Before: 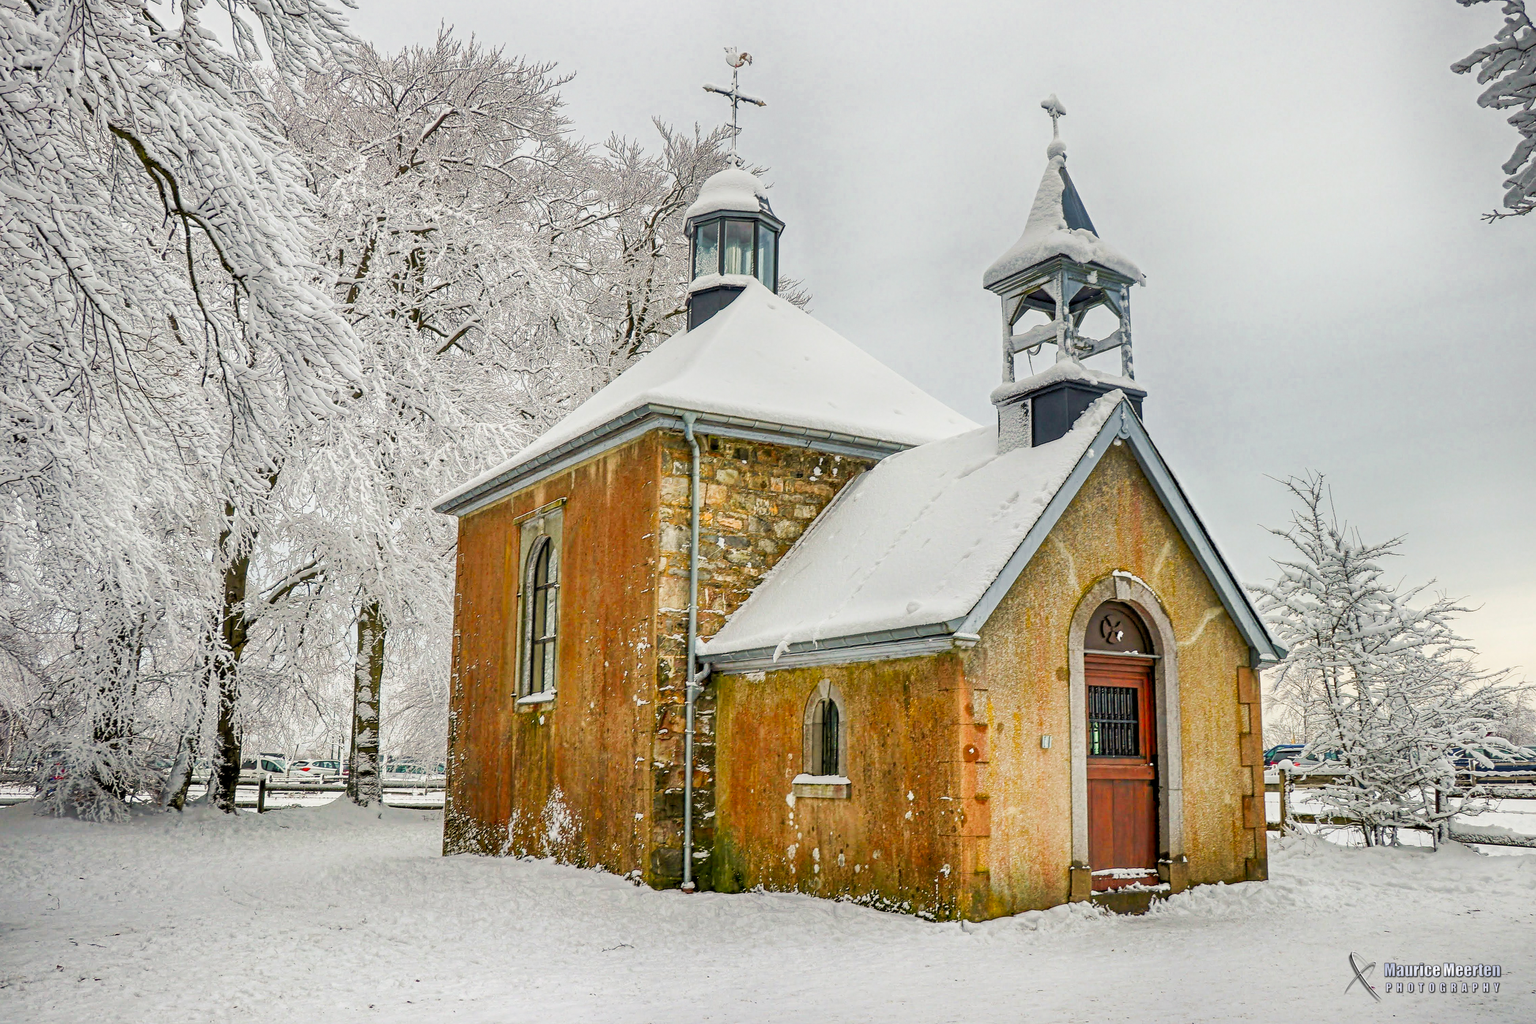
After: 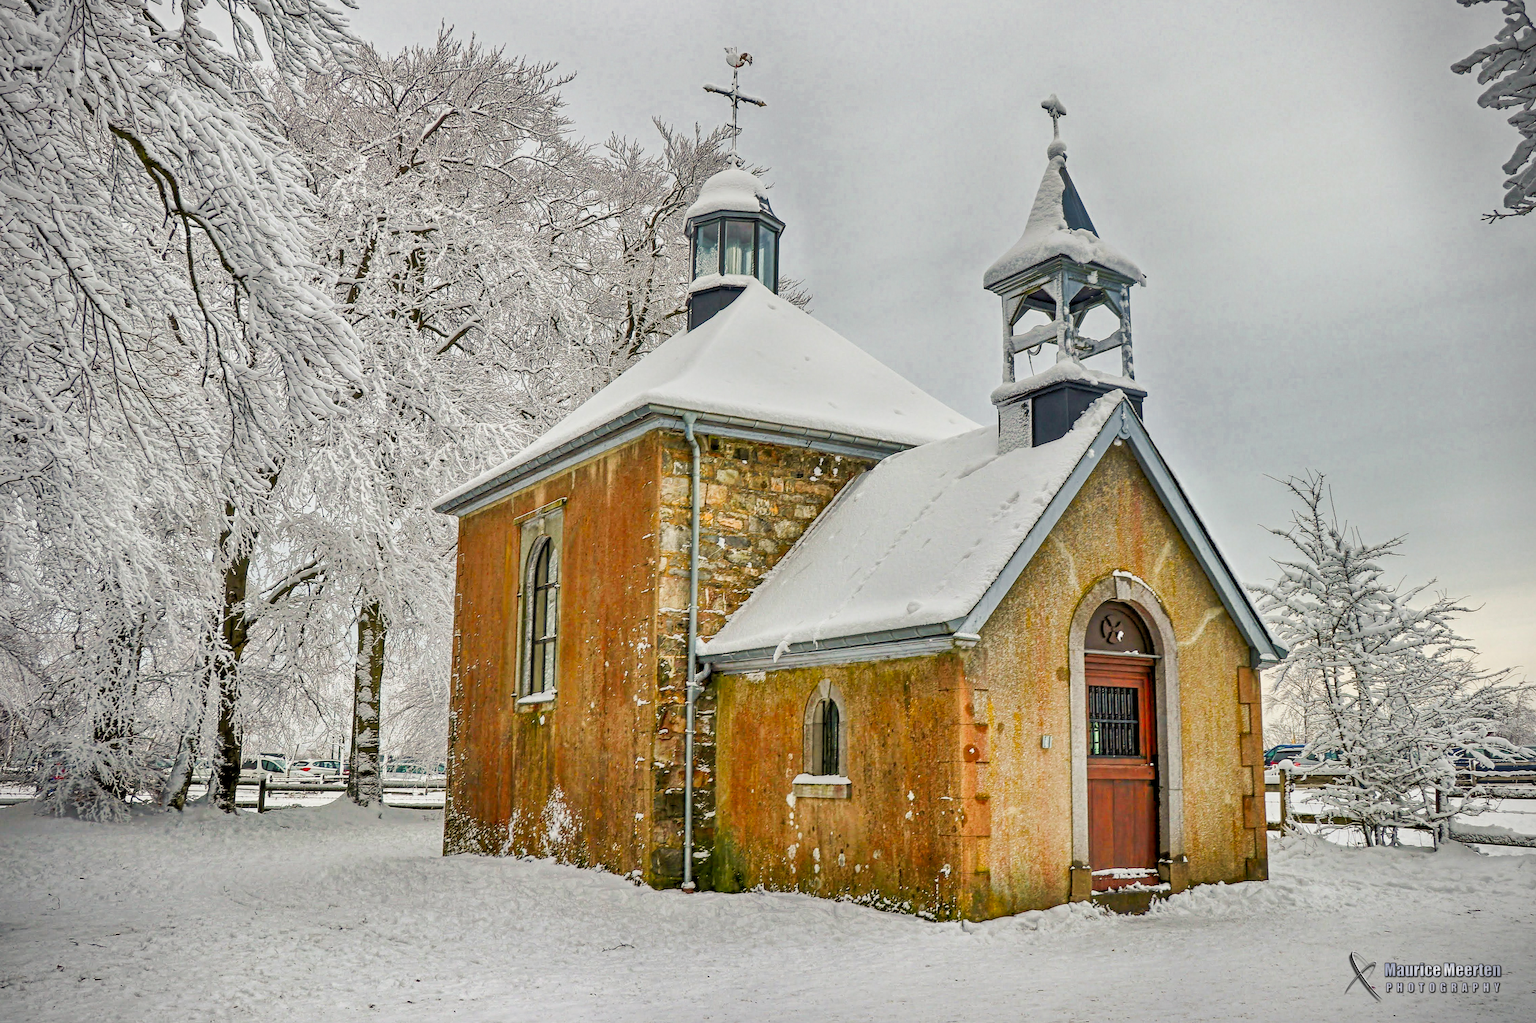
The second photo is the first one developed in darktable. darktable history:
vignetting: fall-off start 91.47%
shadows and highlights: soften with gaussian
